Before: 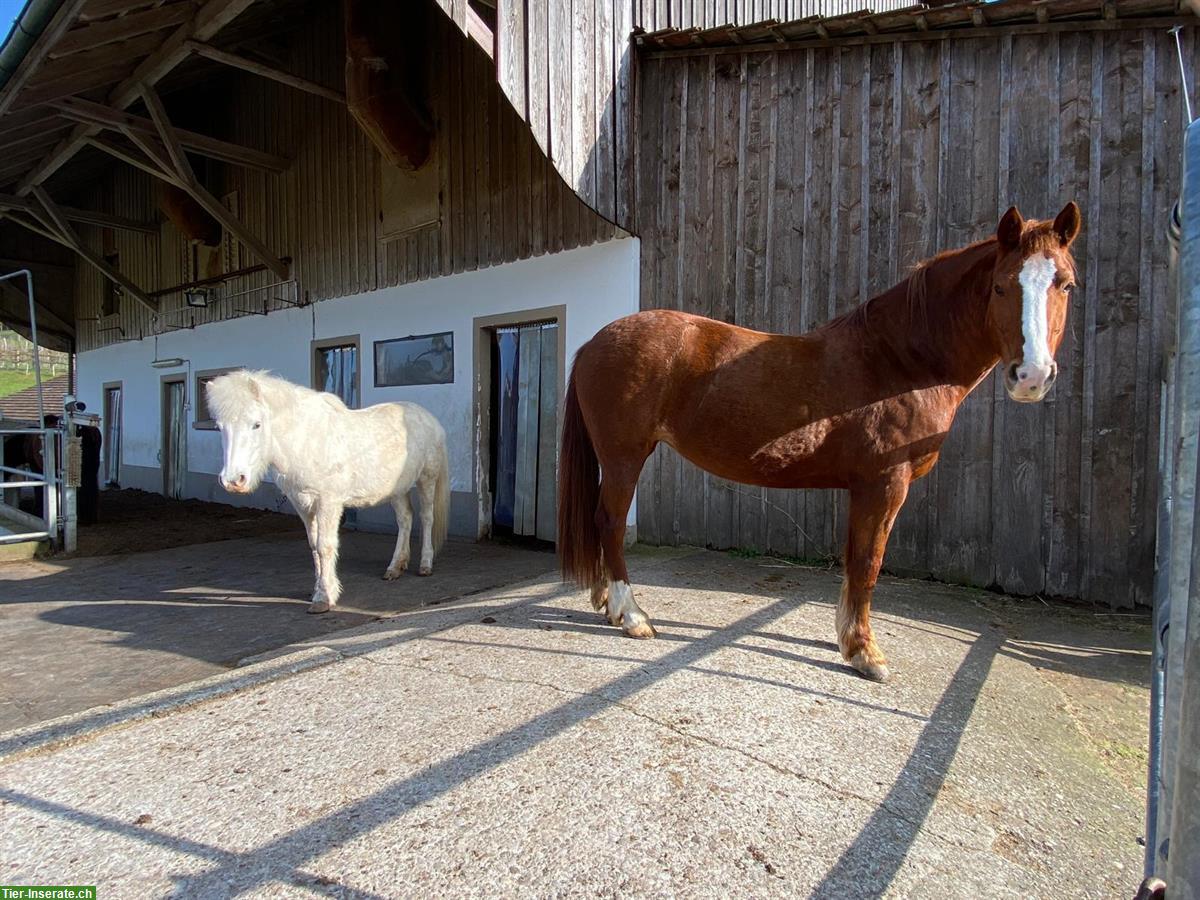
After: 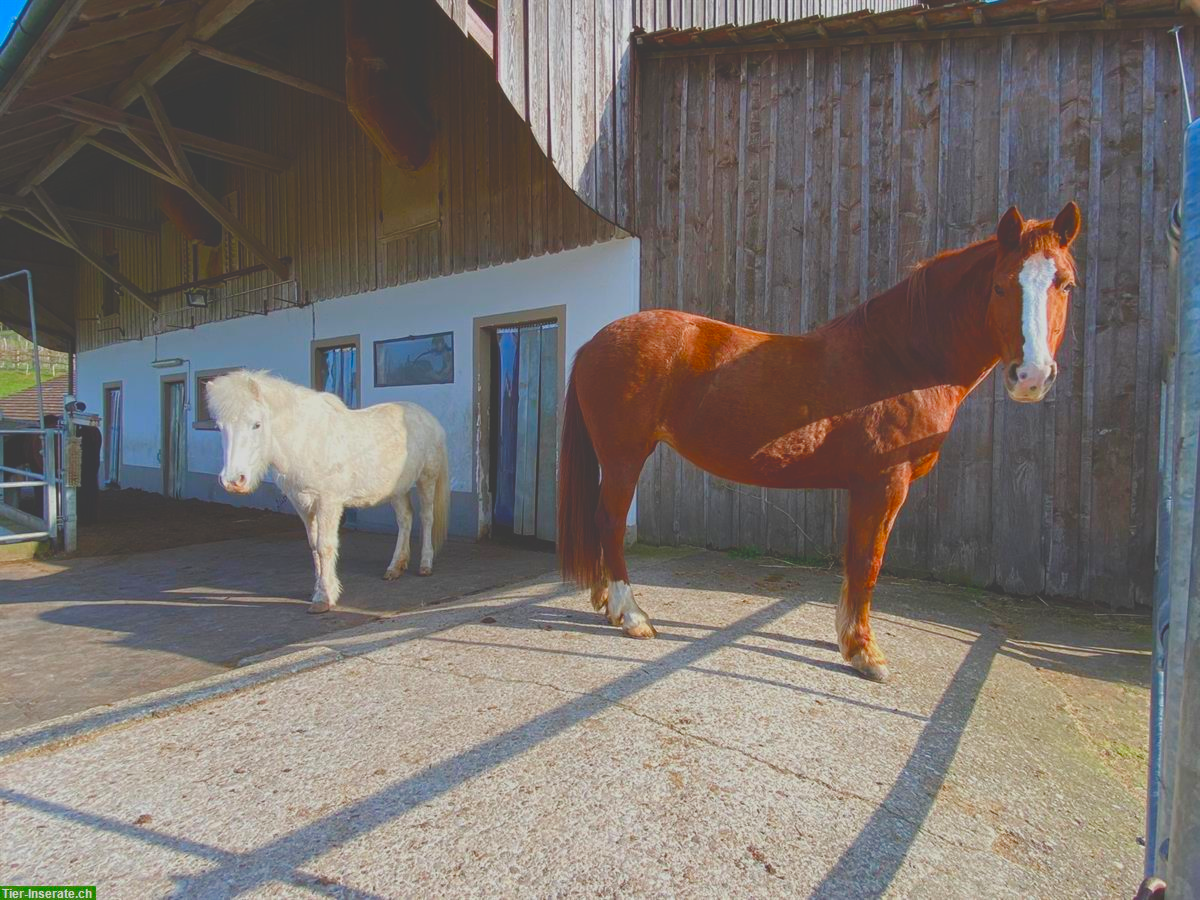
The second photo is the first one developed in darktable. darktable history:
contrast brightness saturation: contrast -0.187, saturation 0.186
color balance rgb: global offset › luminance 1.989%, perceptual saturation grading › global saturation 20%, perceptual saturation grading › highlights -25.112%, perceptual saturation grading › shadows 49.551%, contrast -9.673%
